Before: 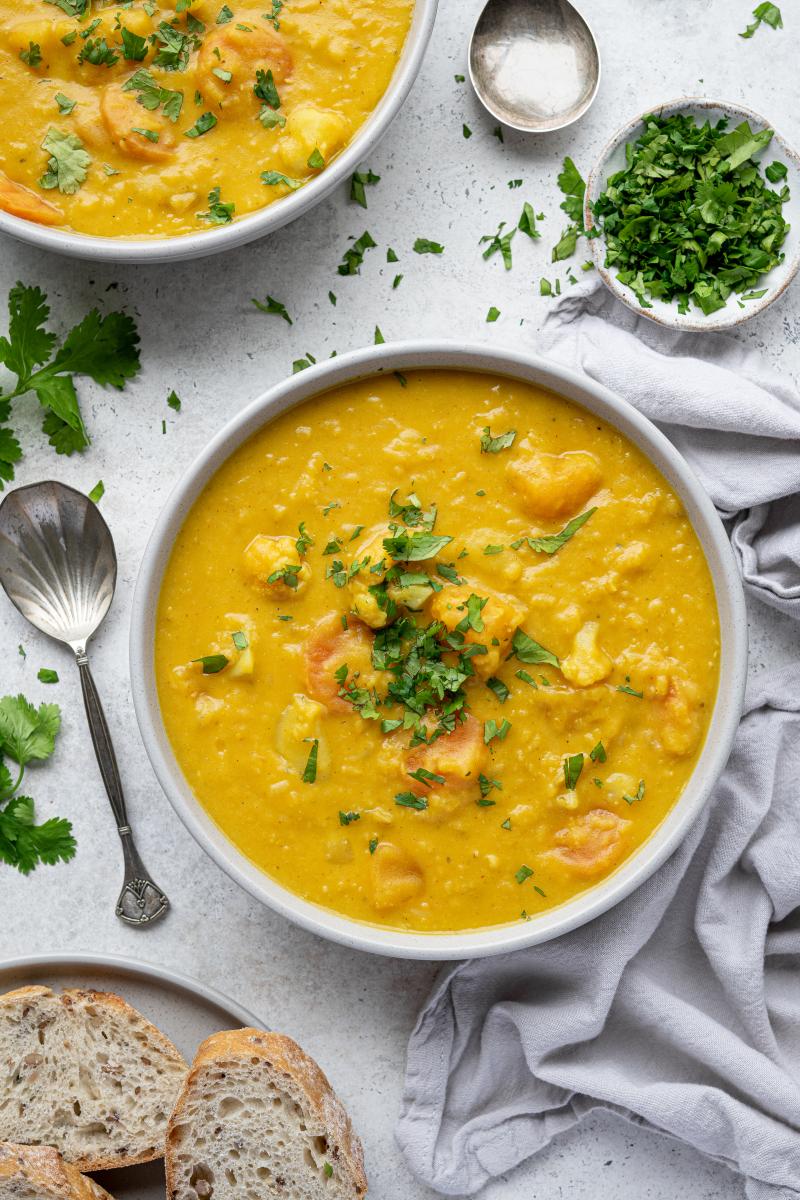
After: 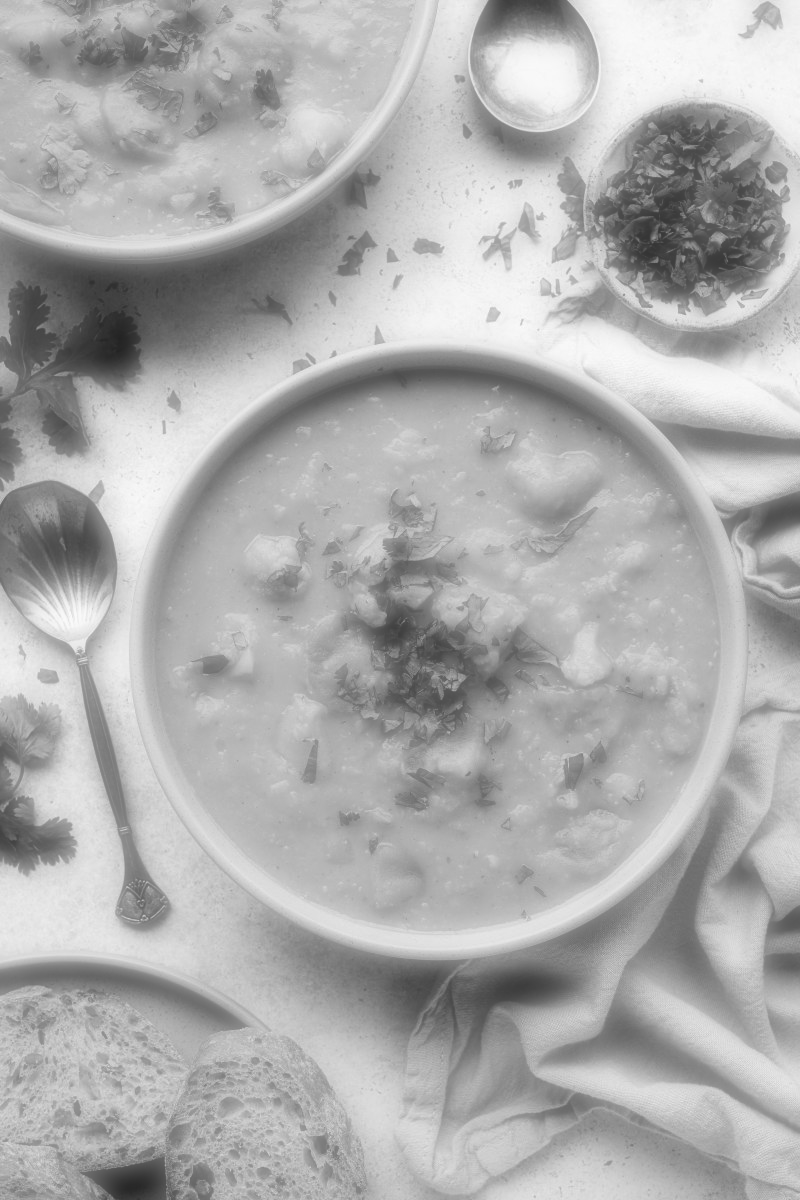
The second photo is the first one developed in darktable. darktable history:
monochrome: on, module defaults
soften: on, module defaults
contrast brightness saturation: contrast 0.08, saturation 0.2
